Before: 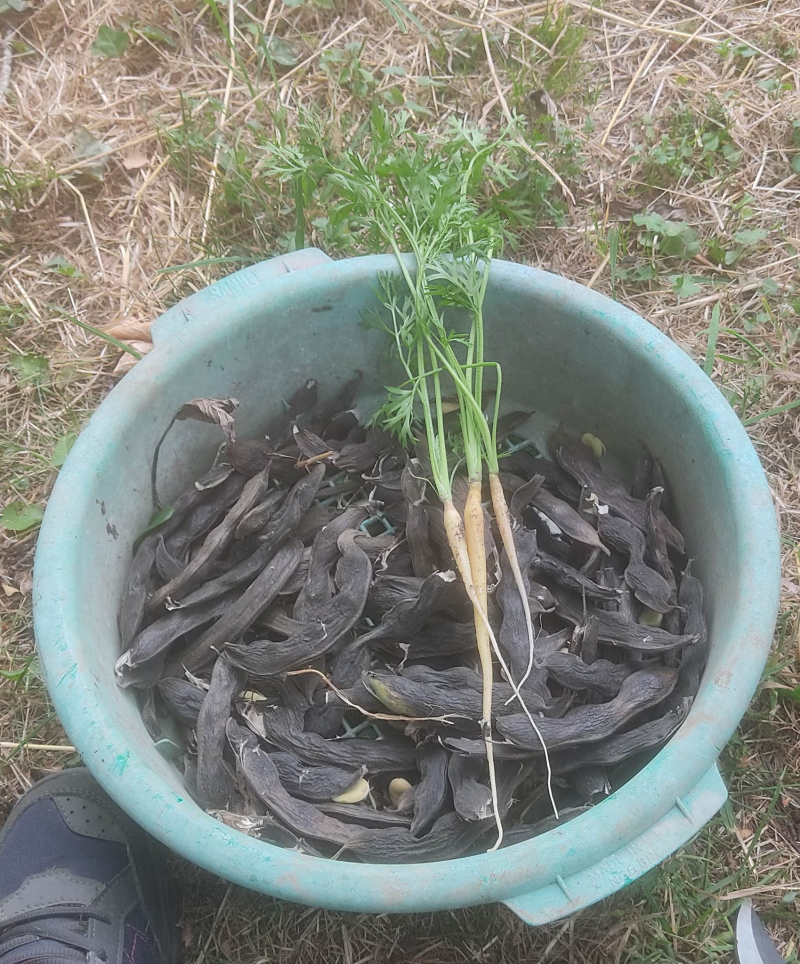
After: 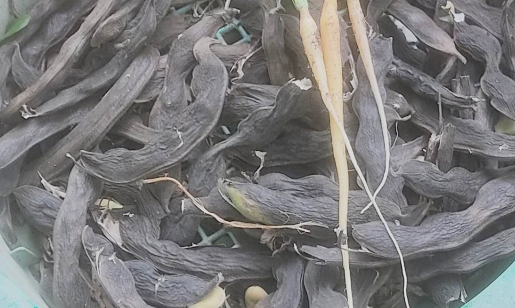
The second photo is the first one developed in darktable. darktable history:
exposure: black level correction 0, exposure 0.7 EV, compensate exposure bias true, compensate highlight preservation false
filmic rgb: black relative exposure -7.32 EV, white relative exposure 5.09 EV, hardness 3.2
crop: left 18.091%, top 51.13%, right 17.525%, bottom 16.85%
